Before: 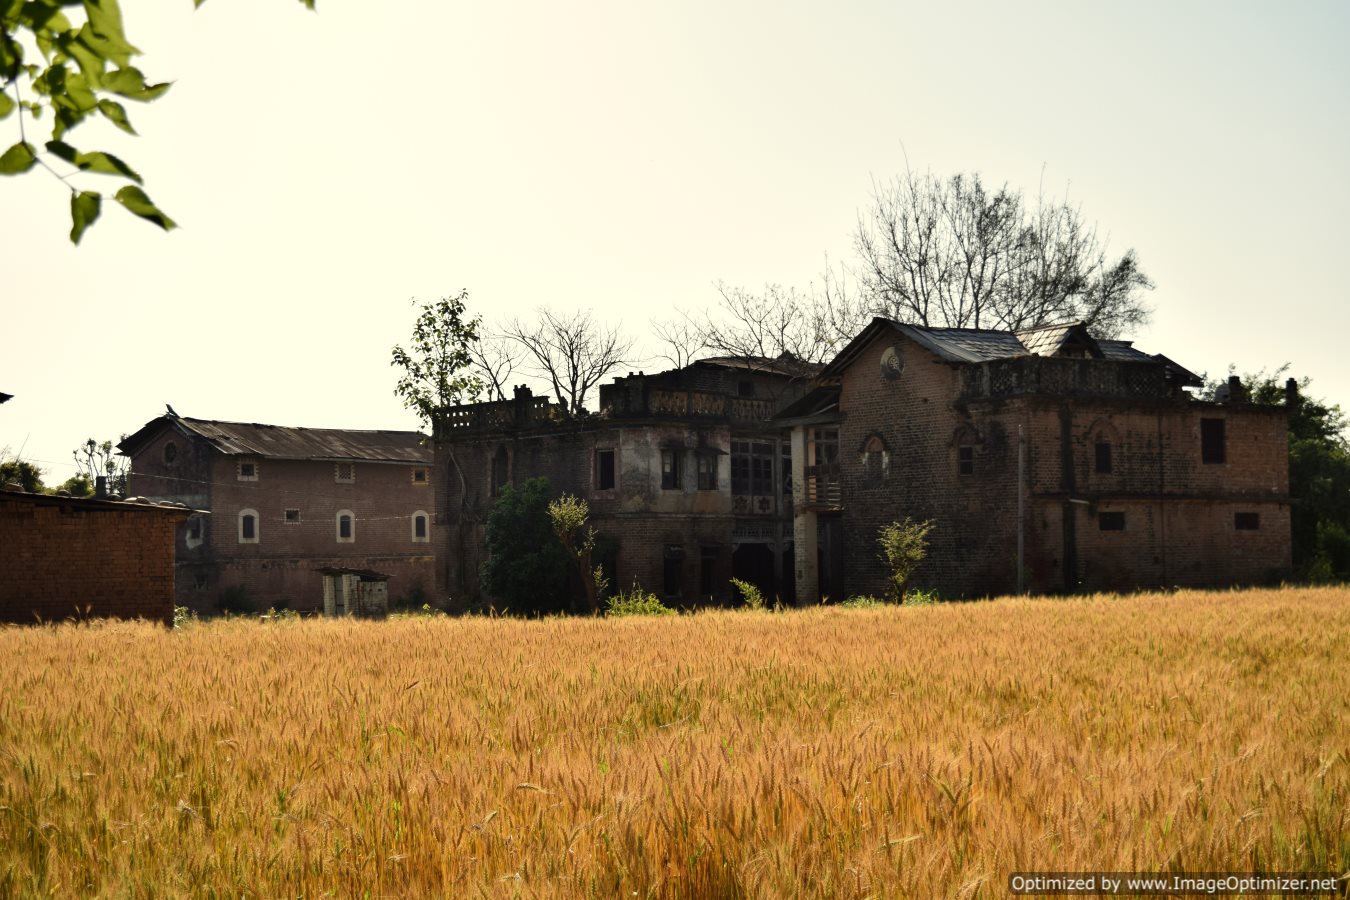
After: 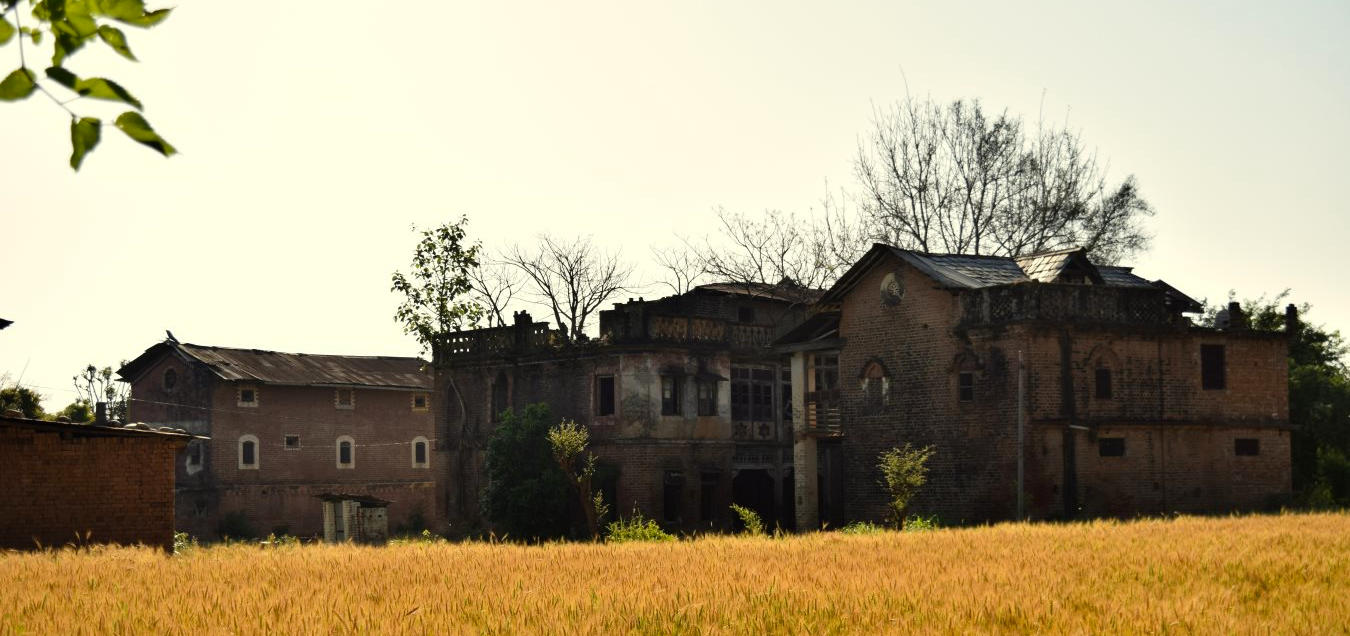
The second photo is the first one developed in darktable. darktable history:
color balance rgb: perceptual saturation grading › global saturation 10%, global vibrance 10%
crop and rotate: top 8.293%, bottom 20.996%
